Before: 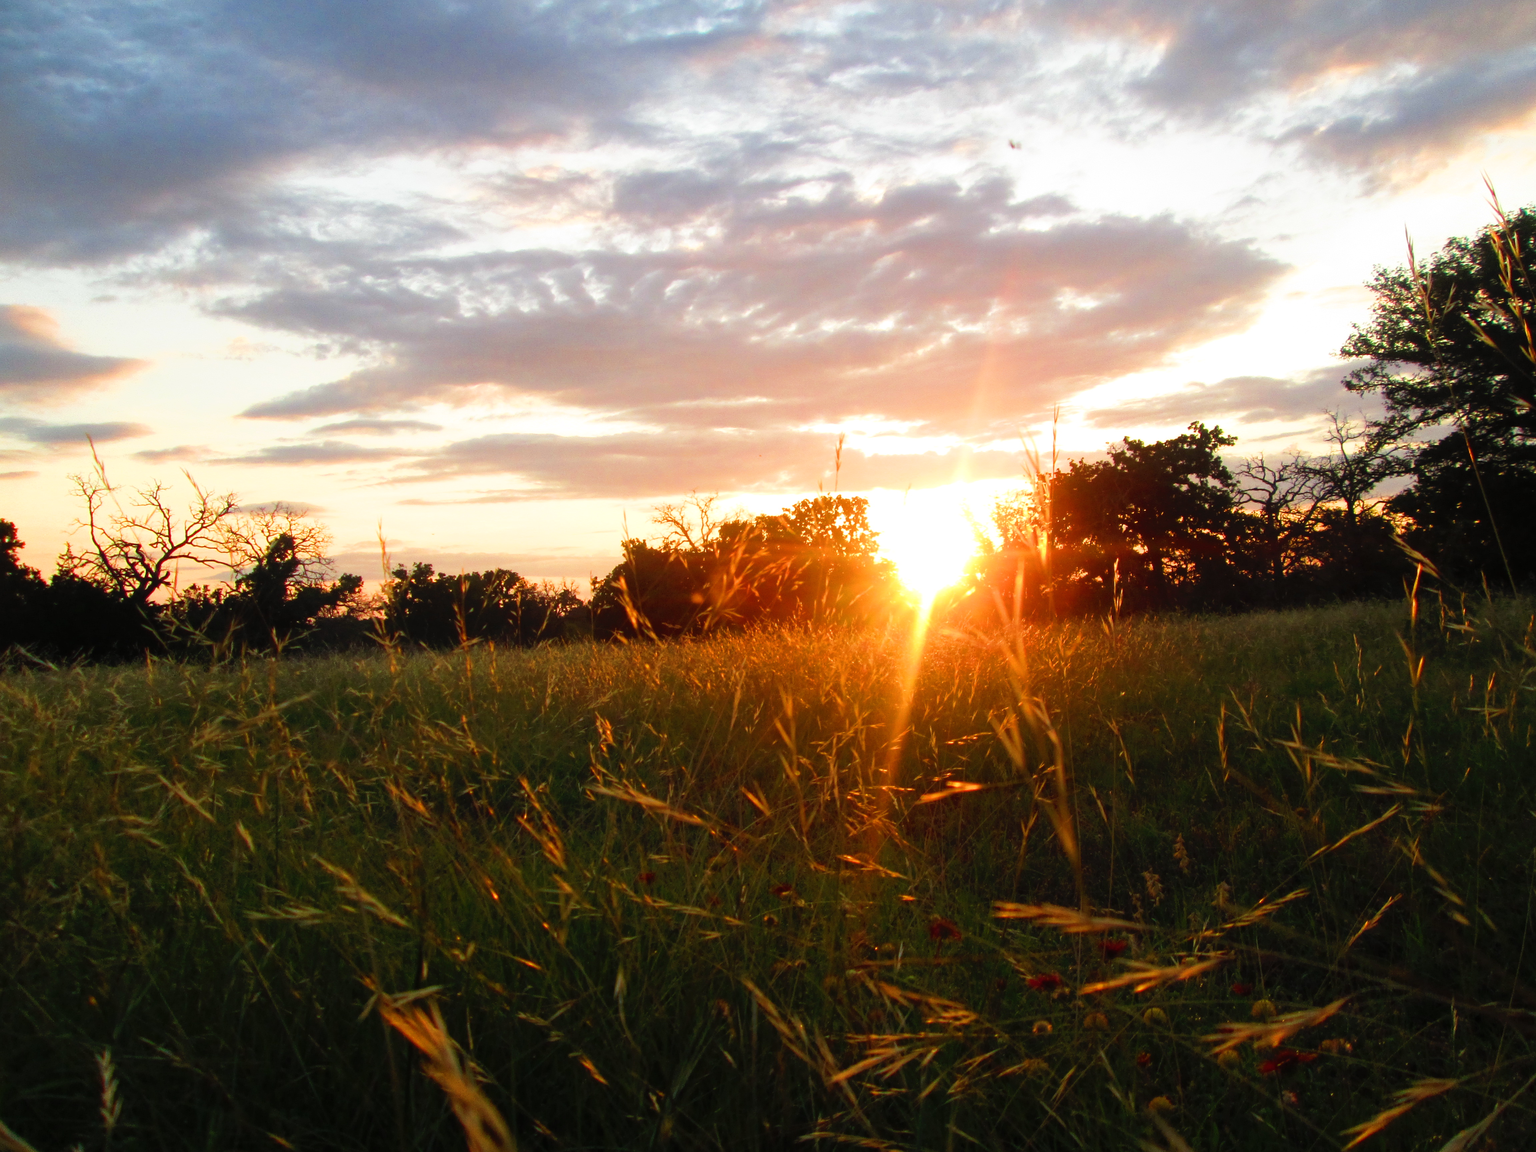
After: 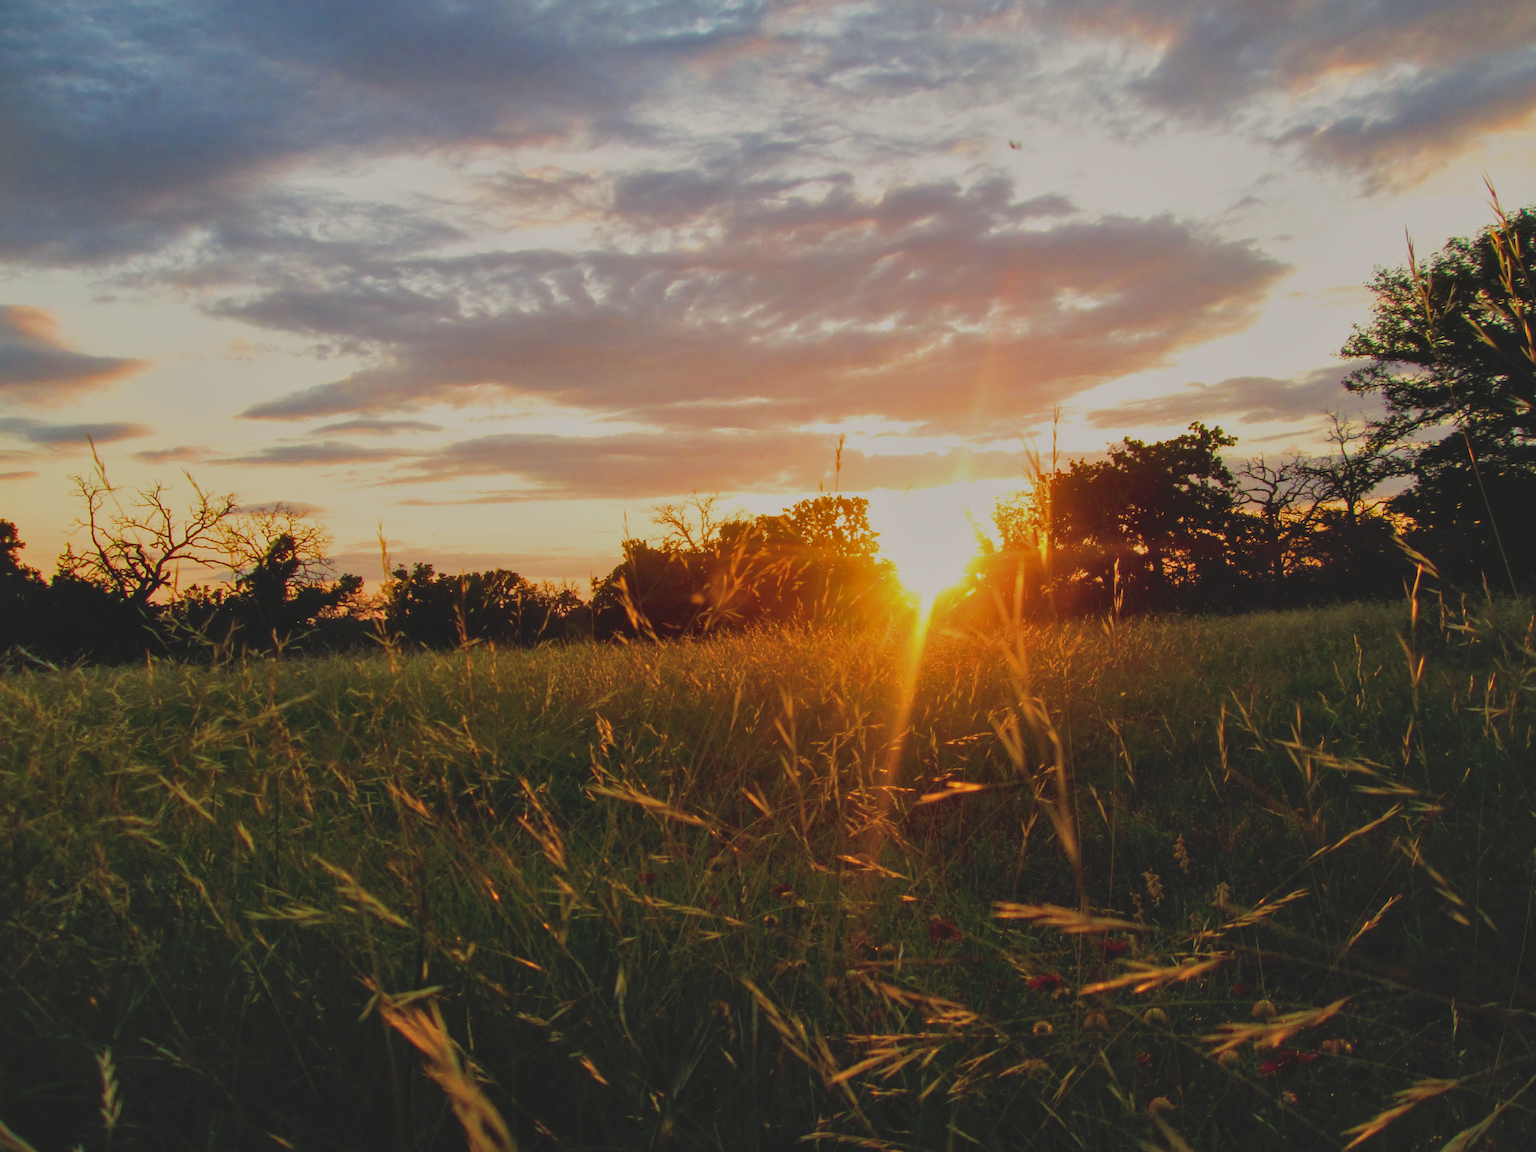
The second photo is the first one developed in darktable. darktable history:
tone equalizer: edges refinement/feathering 500, mask exposure compensation -1.57 EV, preserve details no
local contrast: on, module defaults
color balance rgb: highlights gain › chroma 2.044%, highlights gain › hue 73.92°, perceptual saturation grading › global saturation 19.678%, global vibrance 20%
contrast brightness saturation: contrast -0.16, brightness 0.045, saturation -0.12
exposure: exposure -0.917 EV, compensate exposure bias true, compensate highlight preservation false
shadows and highlights: radius 126.41, shadows 30.42, highlights -30.74, highlights color adjustment 41.2%, low approximation 0.01, soften with gaussian
